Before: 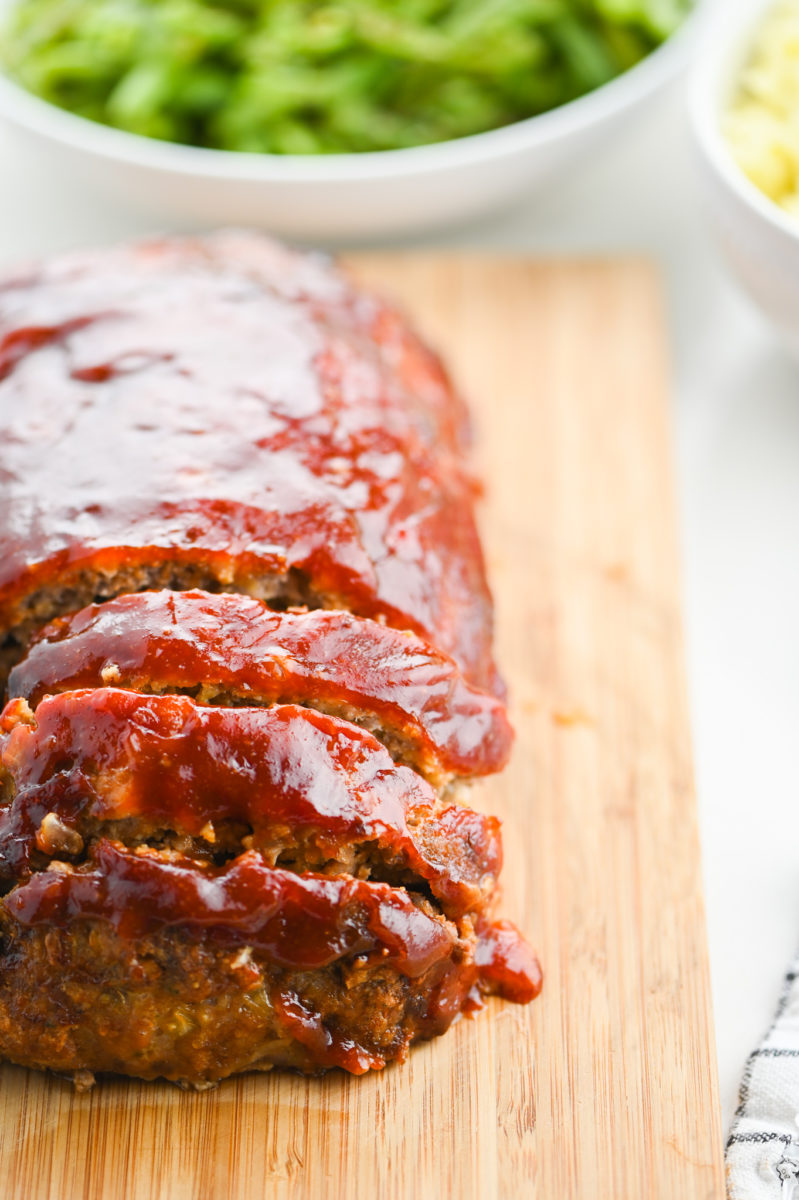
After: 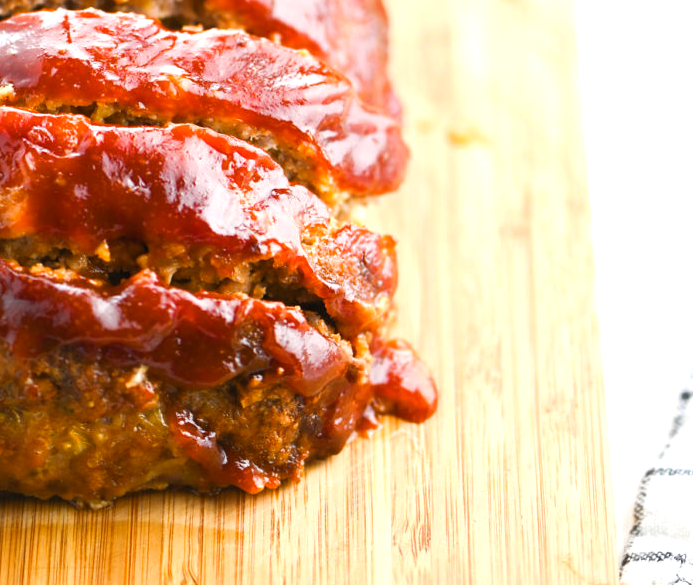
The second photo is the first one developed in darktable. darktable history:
color balance rgb: perceptual saturation grading › global saturation -0.124%, perceptual brilliance grading › global brilliance 12.492%, global vibrance 20%
crop and rotate: left 13.245%, top 48.47%, bottom 2.741%
